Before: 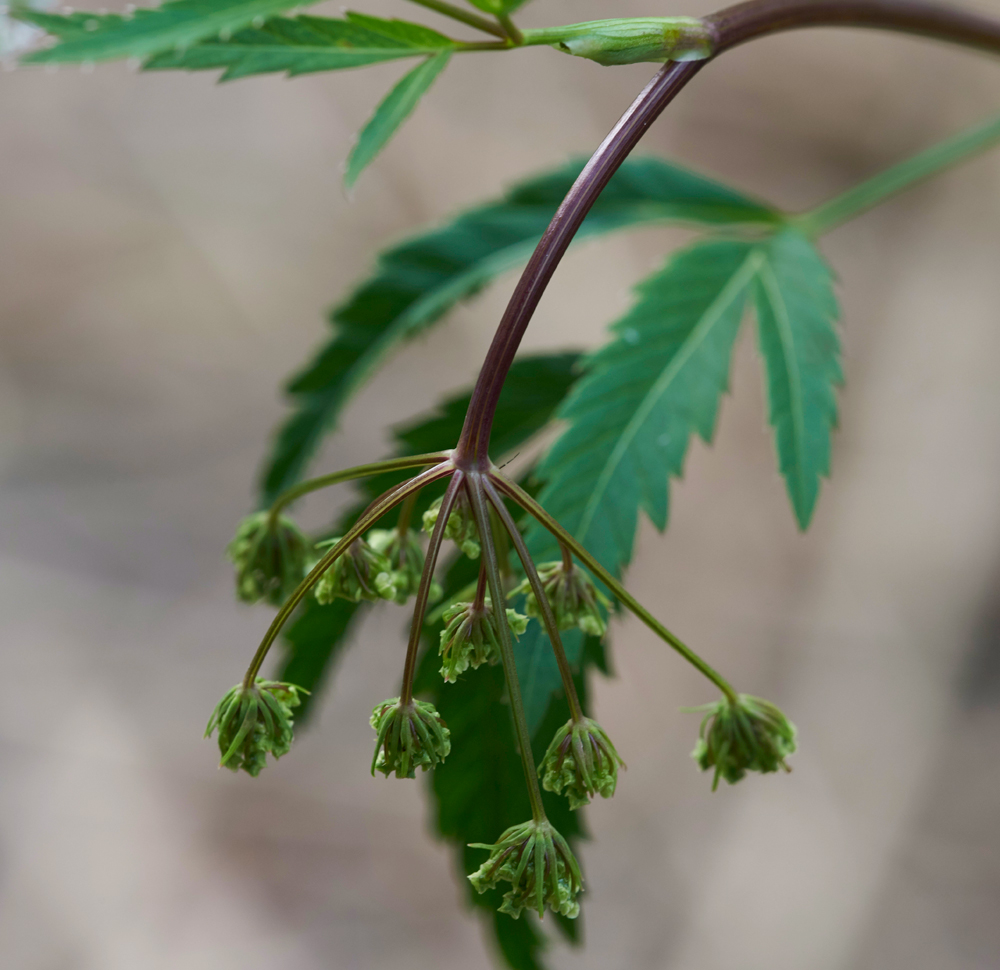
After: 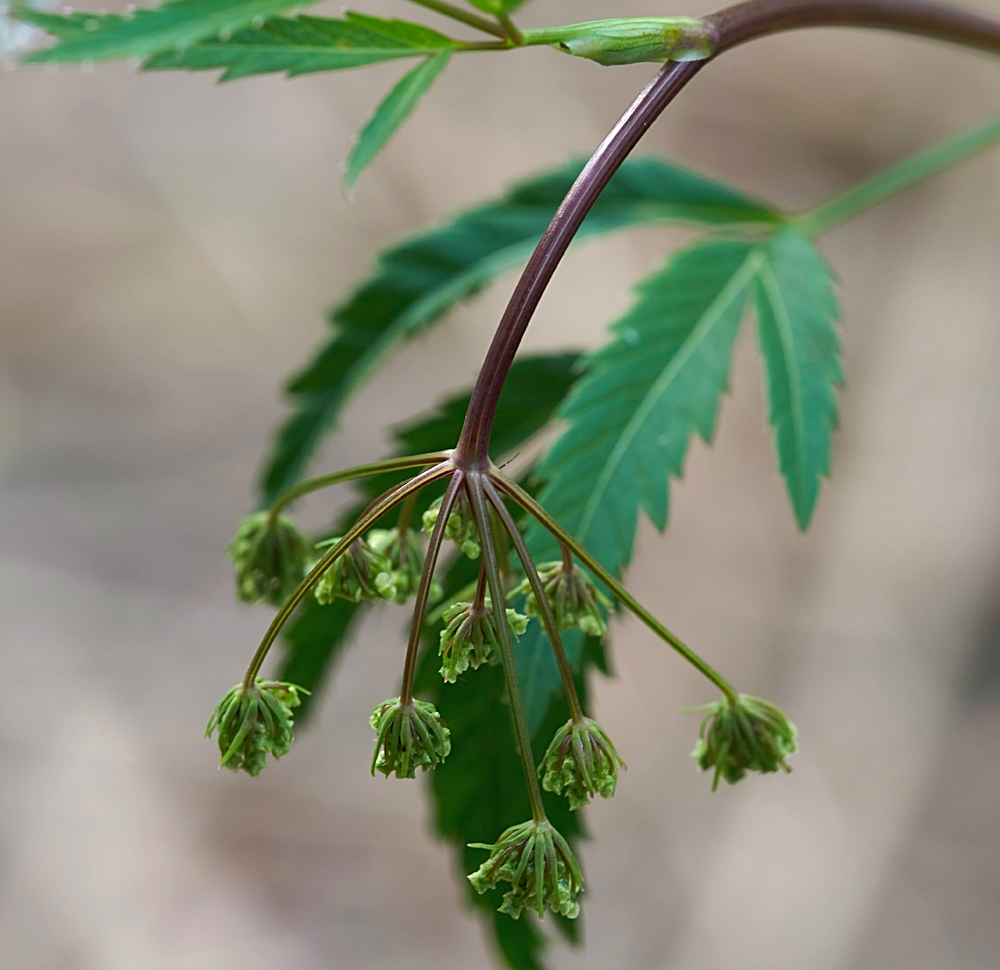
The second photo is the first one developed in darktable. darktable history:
shadows and highlights: on, module defaults
tone equalizer: -8 EV -0.412 EV, -7 EV -0.371 EV, -6 EV -0.314 EV, -5 EV -0.224 EV, -3 EV 0.216 EV, -2 EV 0.342 EV, -1 EV 0.383 EV, +0 EV 0.396 EV
sharpen: amount 0.492
